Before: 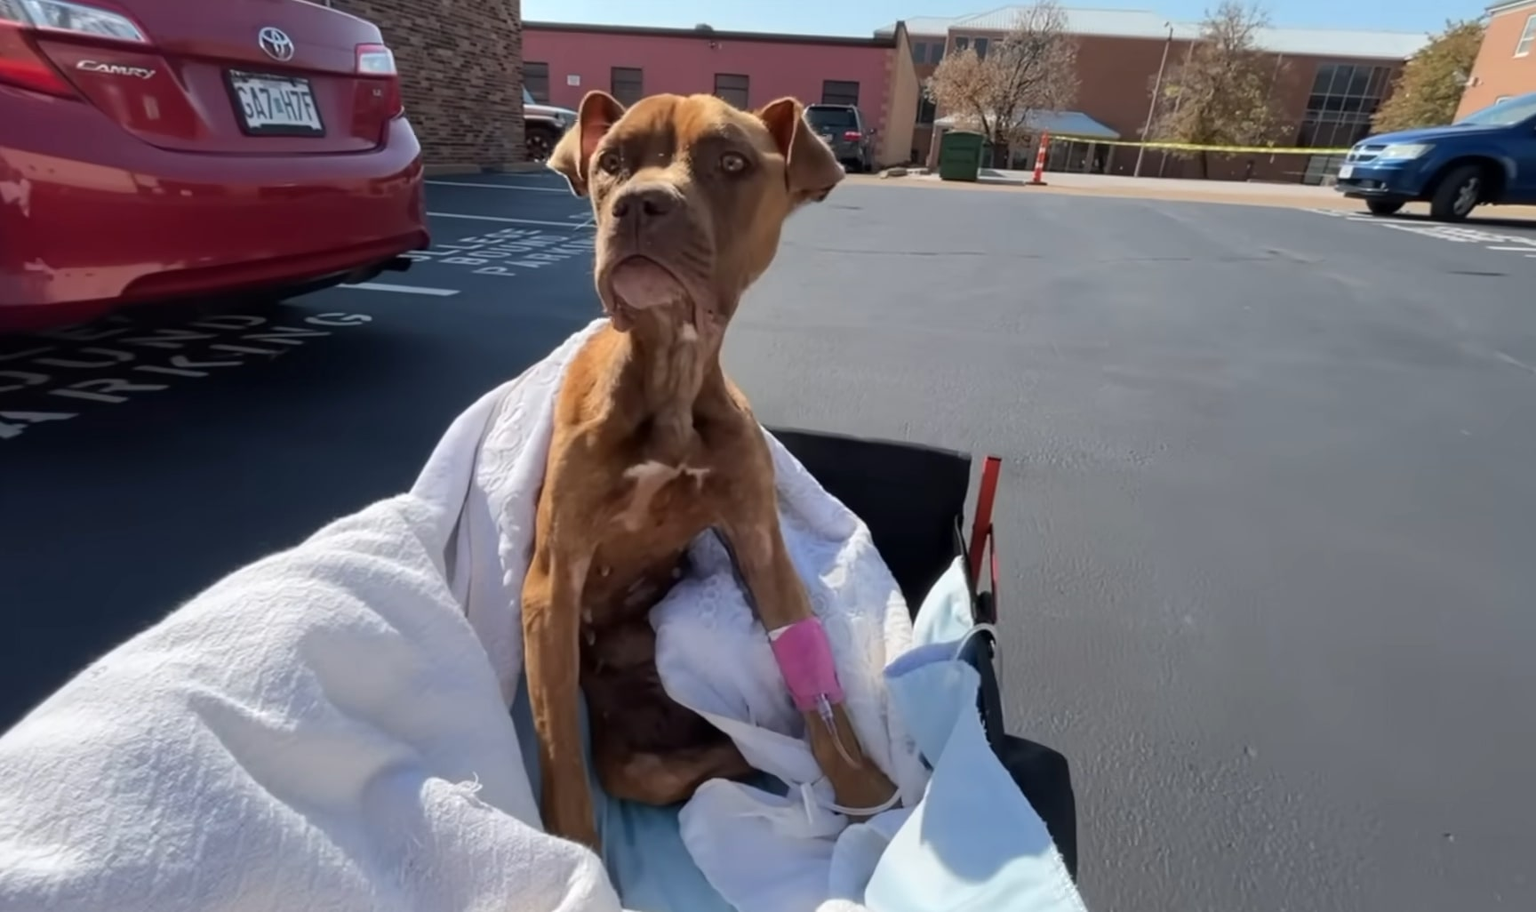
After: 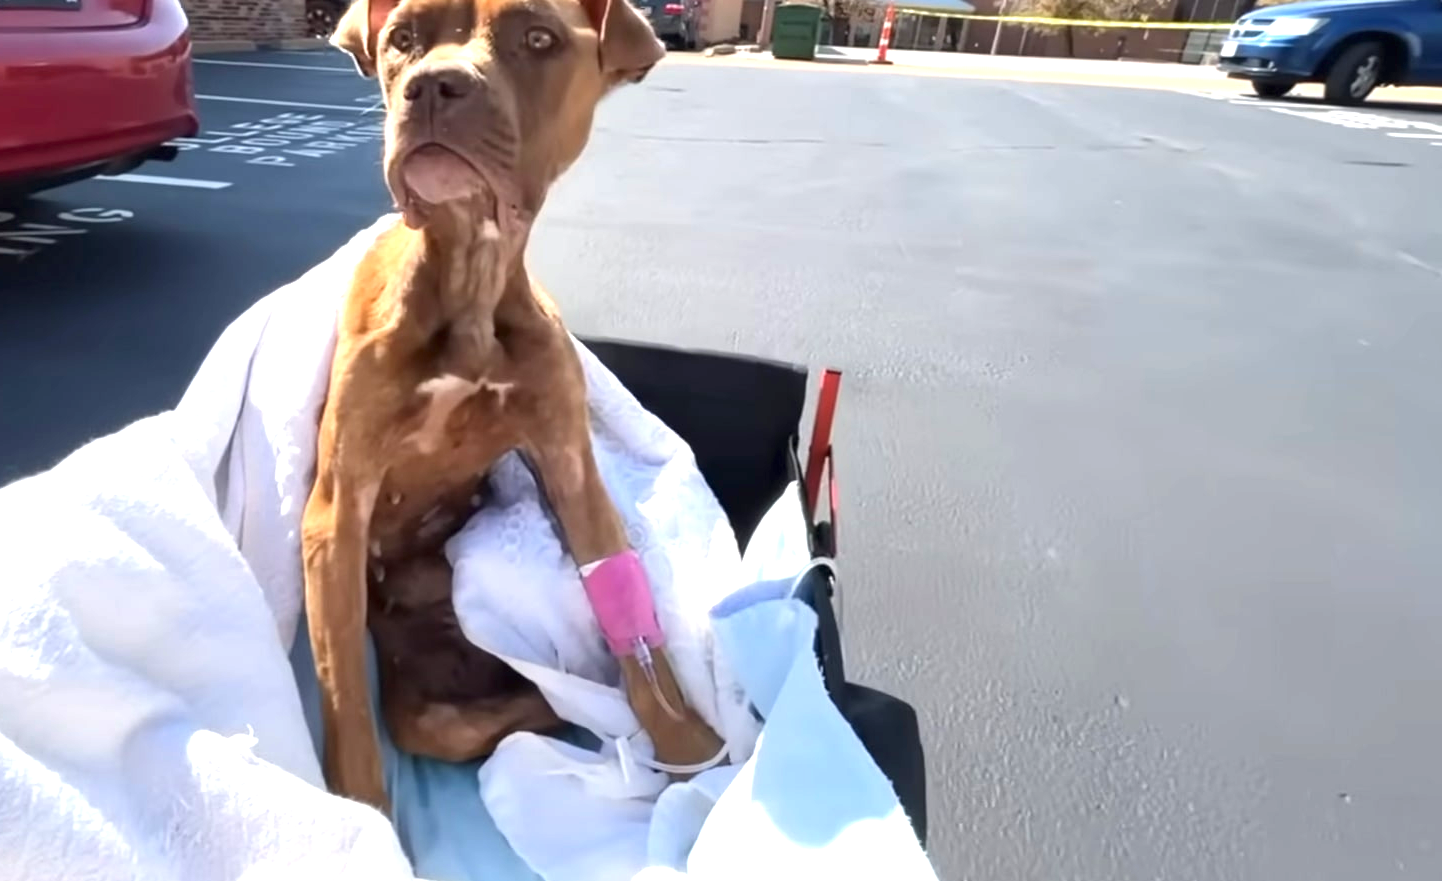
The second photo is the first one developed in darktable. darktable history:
crop: left 16.497%, top 14.106%
exposure: black level correction 0, exposure 1.299 EV, compensate highlight preservation false
